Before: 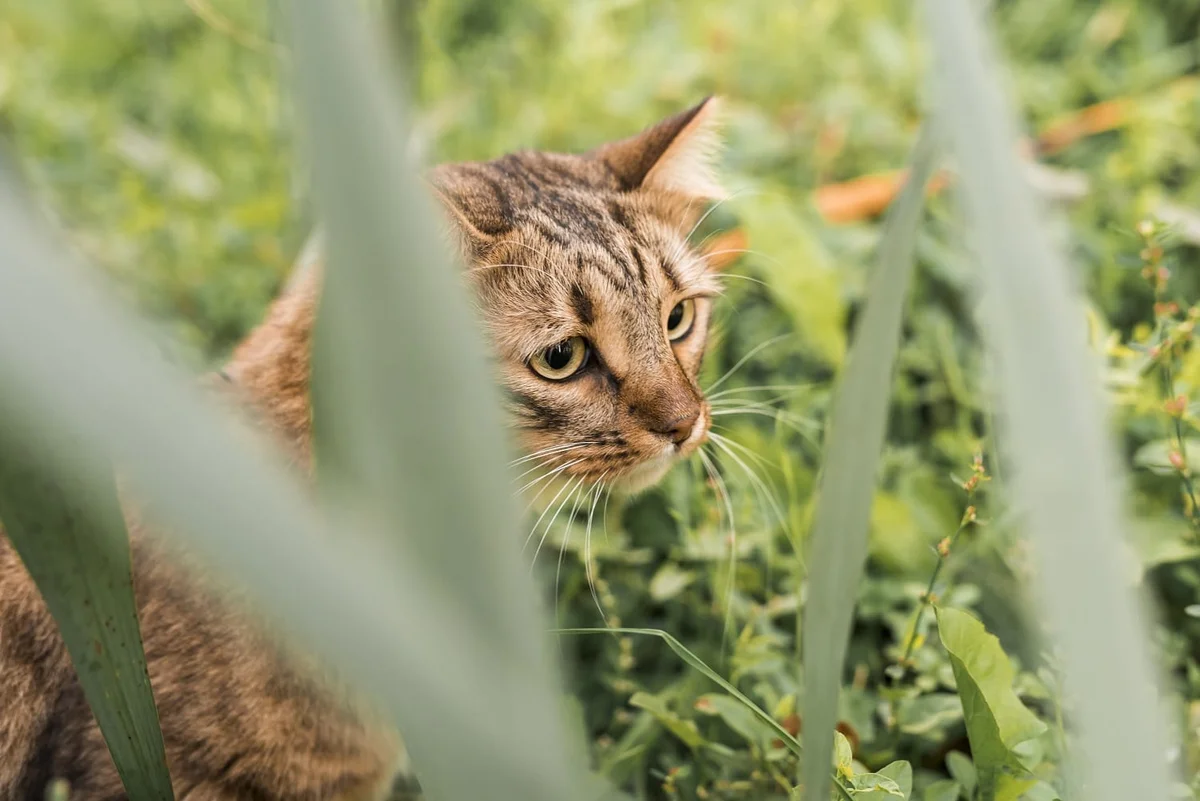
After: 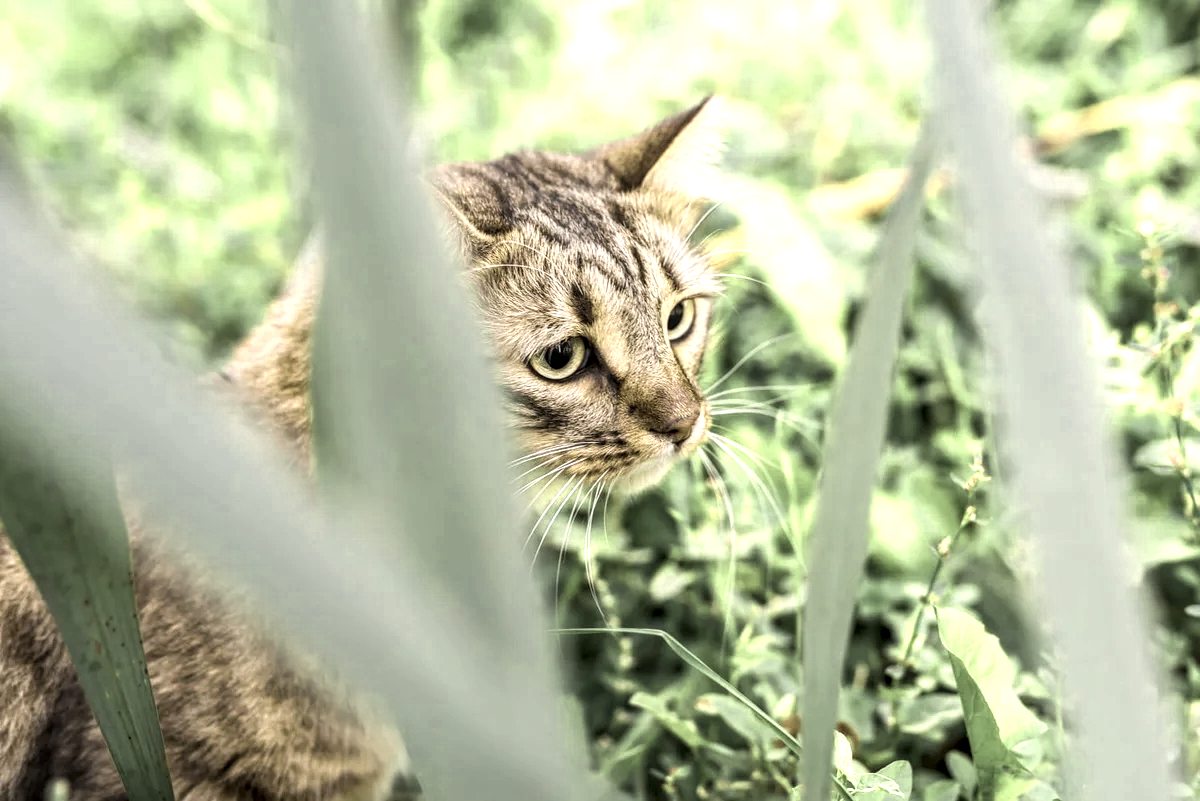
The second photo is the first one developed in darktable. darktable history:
local contrast: detail 130%
color balance rgb: linear chroma grading › global chroma 15%, perceptual saturation grading › global saturation 30%
color zones: curves: ch0 [(0.25, 0.667) (0.758, 0.368)]; ch1 [(0.215, 0.245) (0.761, 0.373)]; ch2 [(0.247, 0.554) (0.761, 0.436)]
